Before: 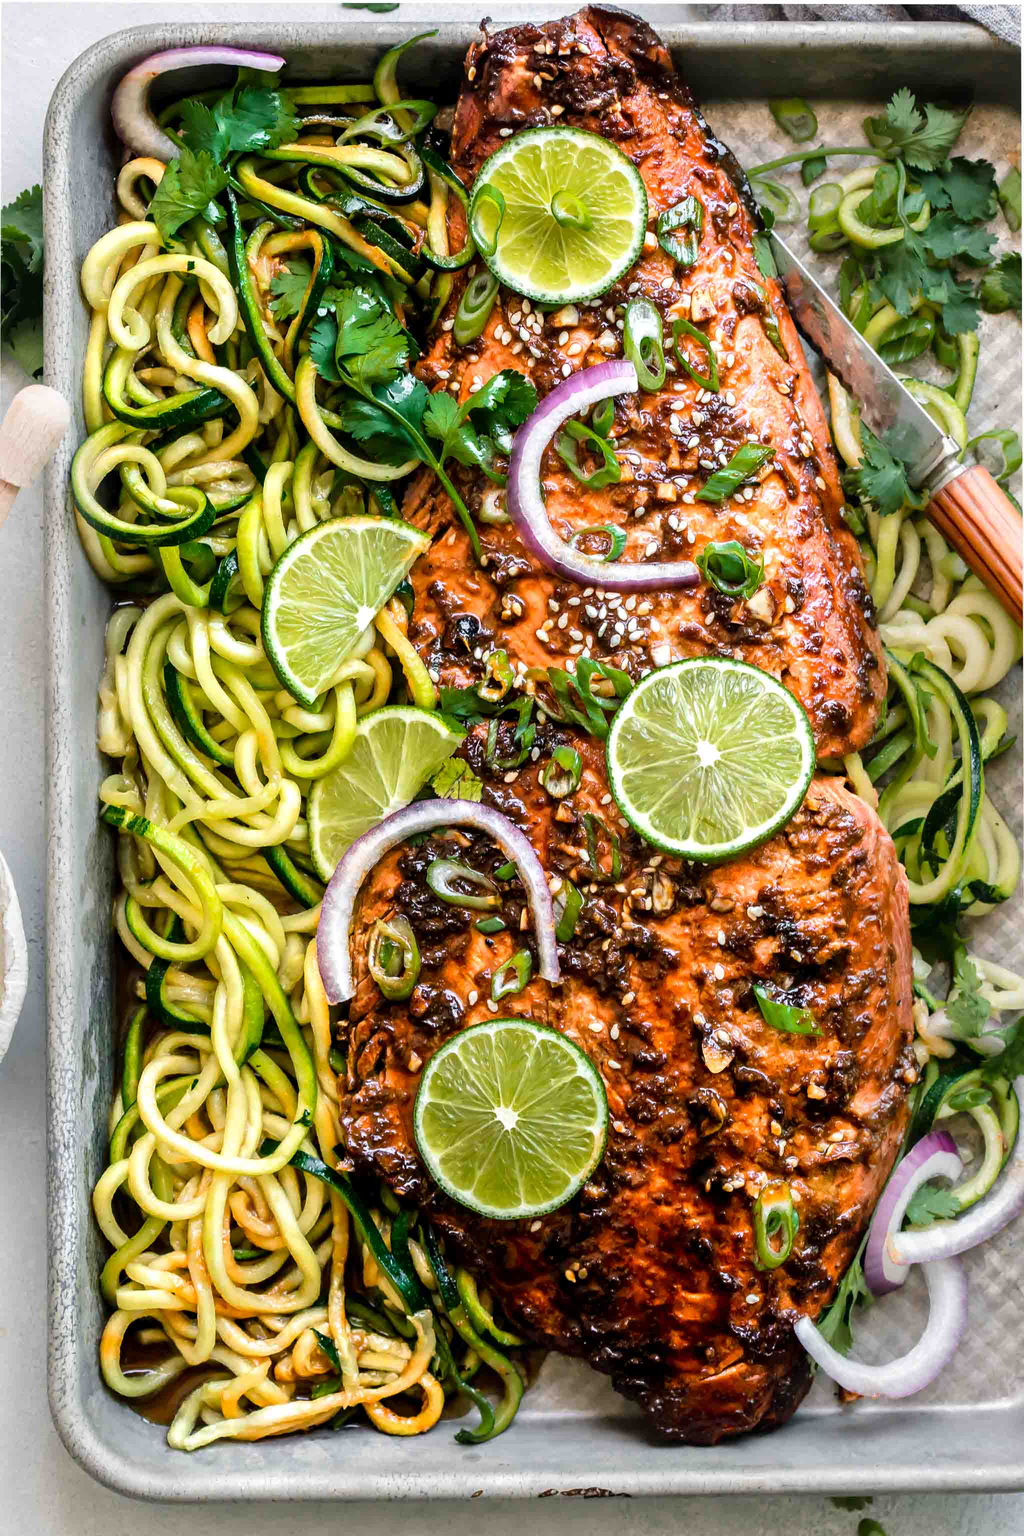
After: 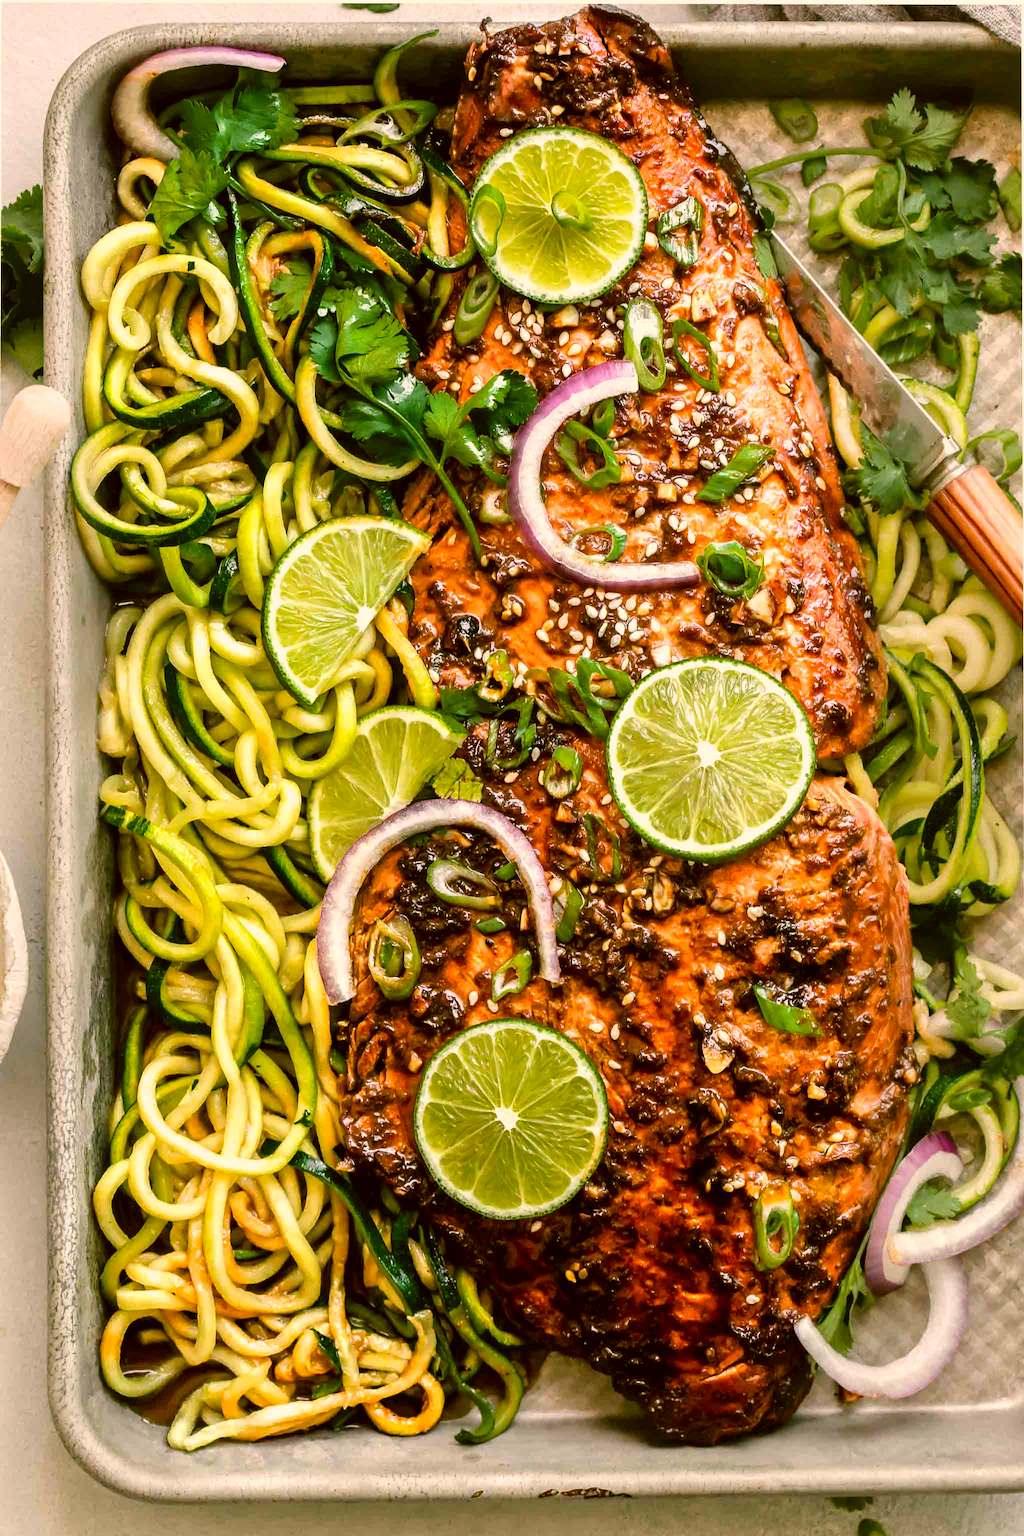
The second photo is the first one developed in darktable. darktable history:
color correction: highlights a* 8.38, highlights b* 14.88, shadows a* -0.552, shadows b* 25.89
